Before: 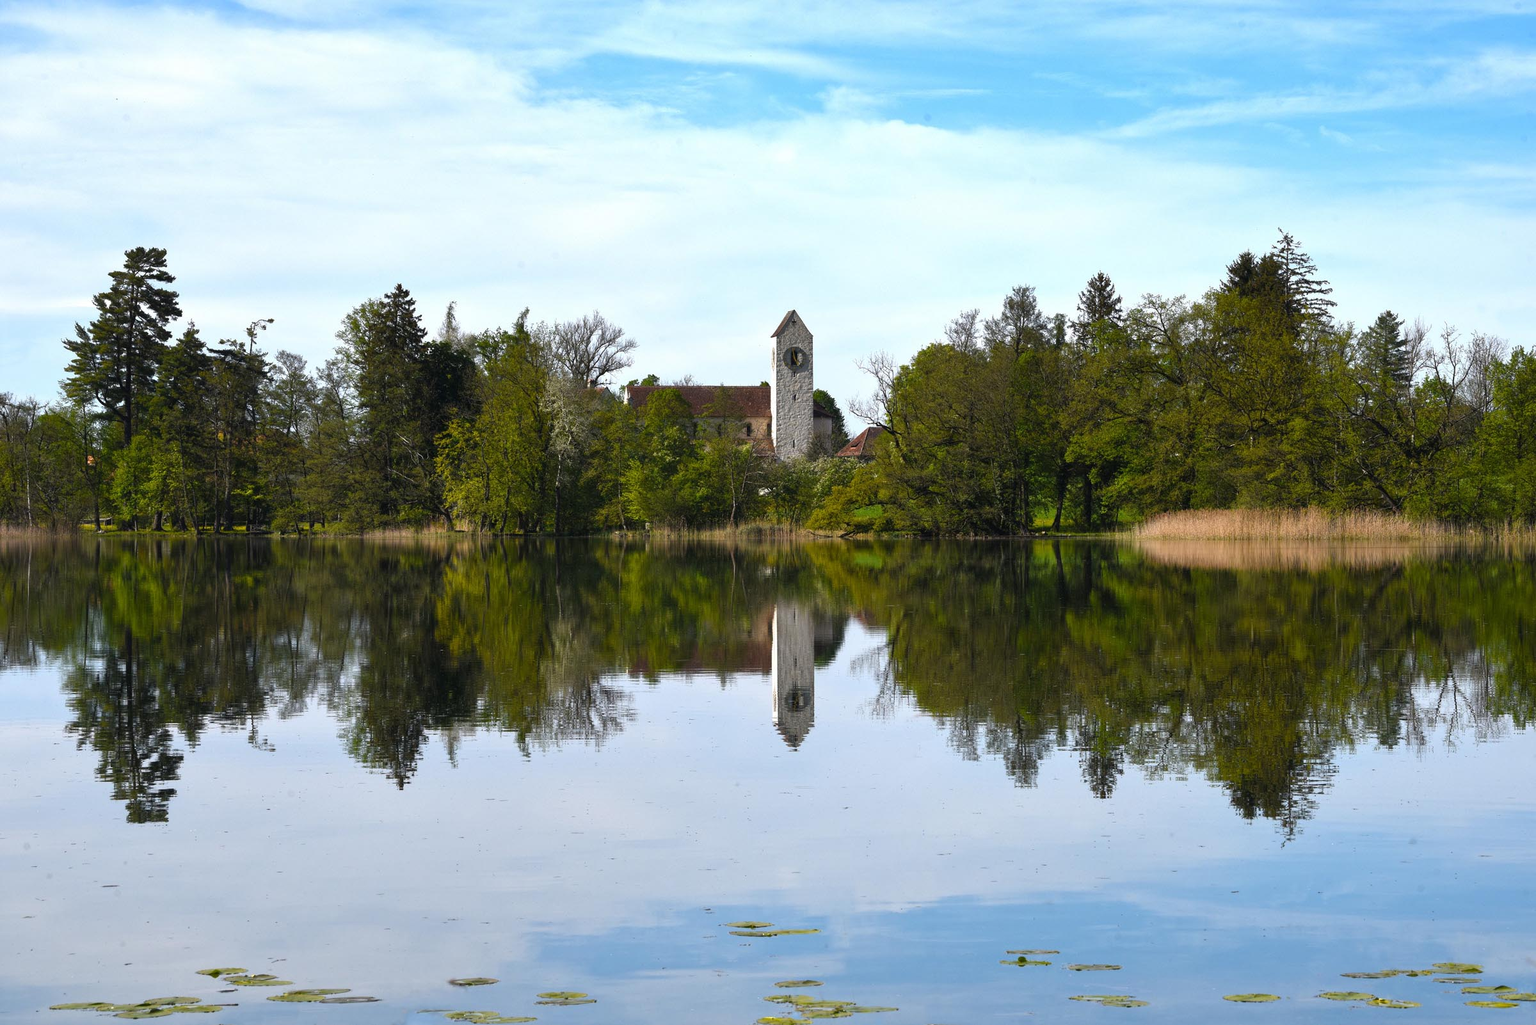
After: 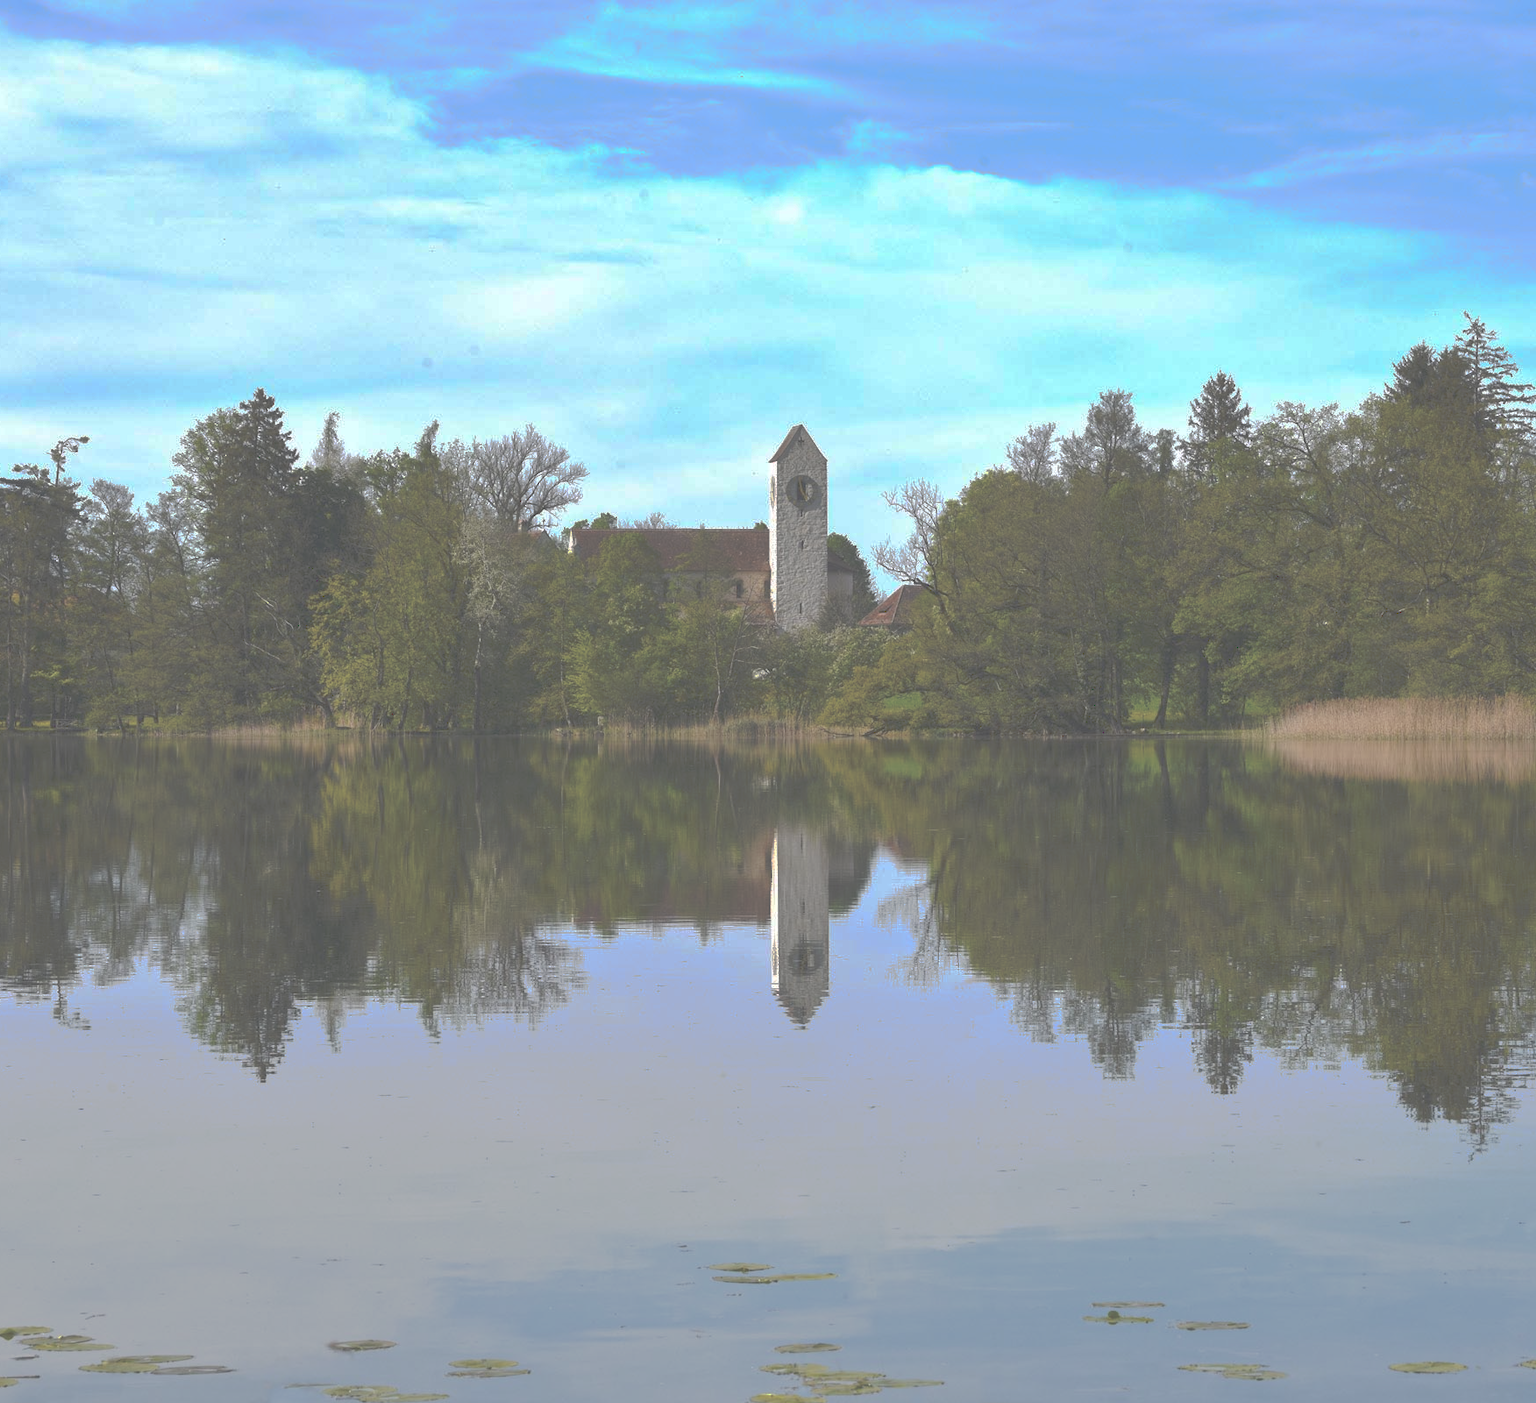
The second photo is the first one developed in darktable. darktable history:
crop: left 13.646%, top 0%, right 13.327%
tone curve: curves: ch0 [(0, 0) (0.003, 0.322) (0.011, 0.327) (0.025, 0.345) (0.044, 0.365) (0.069, 0.378) (0.1, 0.391) (0.136, 0.403) (0.177, 0.412) (0.224, 0.429) (0.277, 0.448) (0.335, 0.474) (0.399, 0.503) (0.468, 0.537) (0.543, 0.57) (0.623, 0.61) (0.709, 0.653) (0.801, 0.699) (0.898, 0.75) (1, 1)], preserve colors none
